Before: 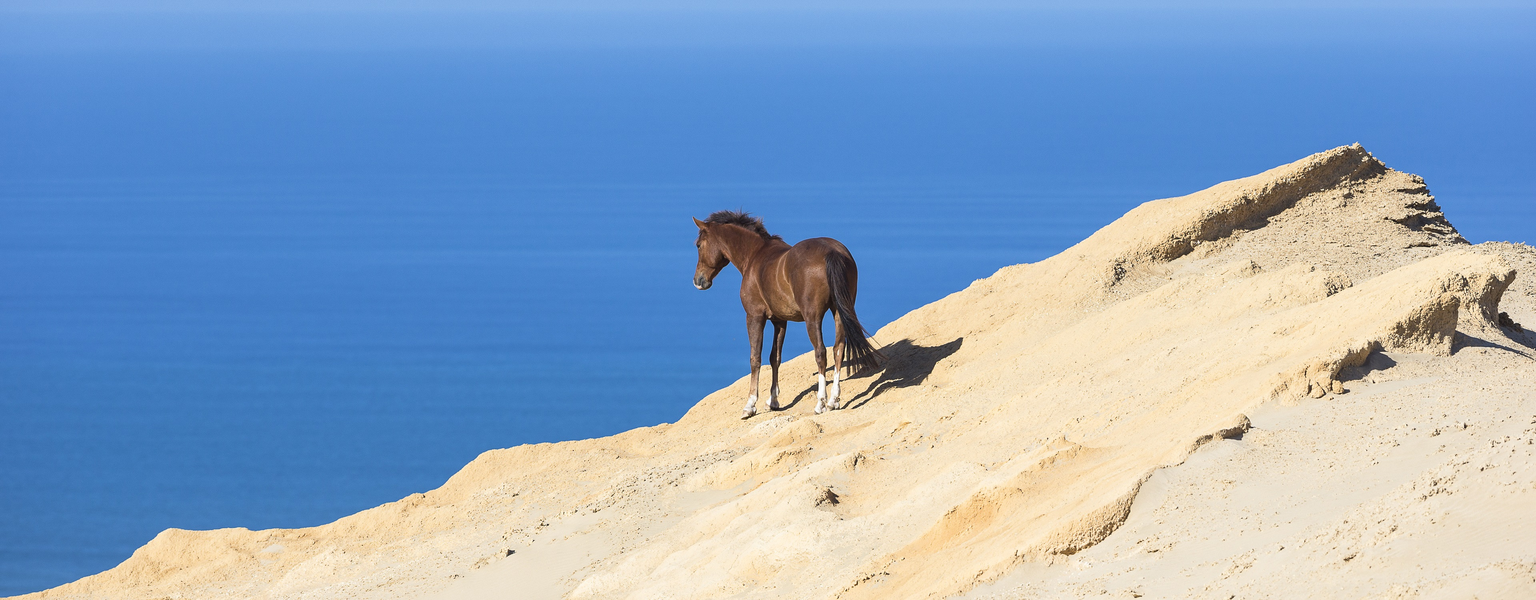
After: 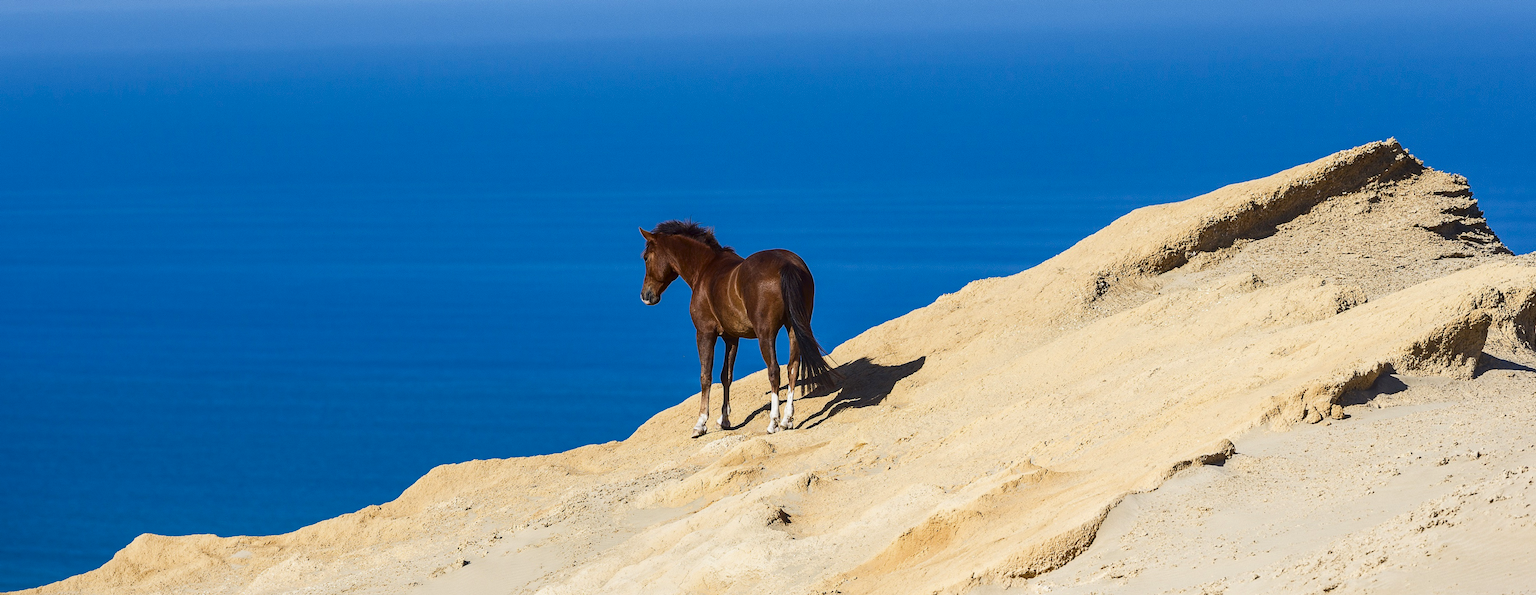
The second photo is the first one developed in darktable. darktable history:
contrast brightness saturation: contrast 0.1, brightness -0.26, saturation 0.14
rotate and perspective: rotation 0.062°, lens shift (vertical) 0.115, lens shift (horizontal) -0.133, crop left 0.047, crop right 0.94, crop top 0.061, crop bottom 0.94
local contrast: detail 110%
